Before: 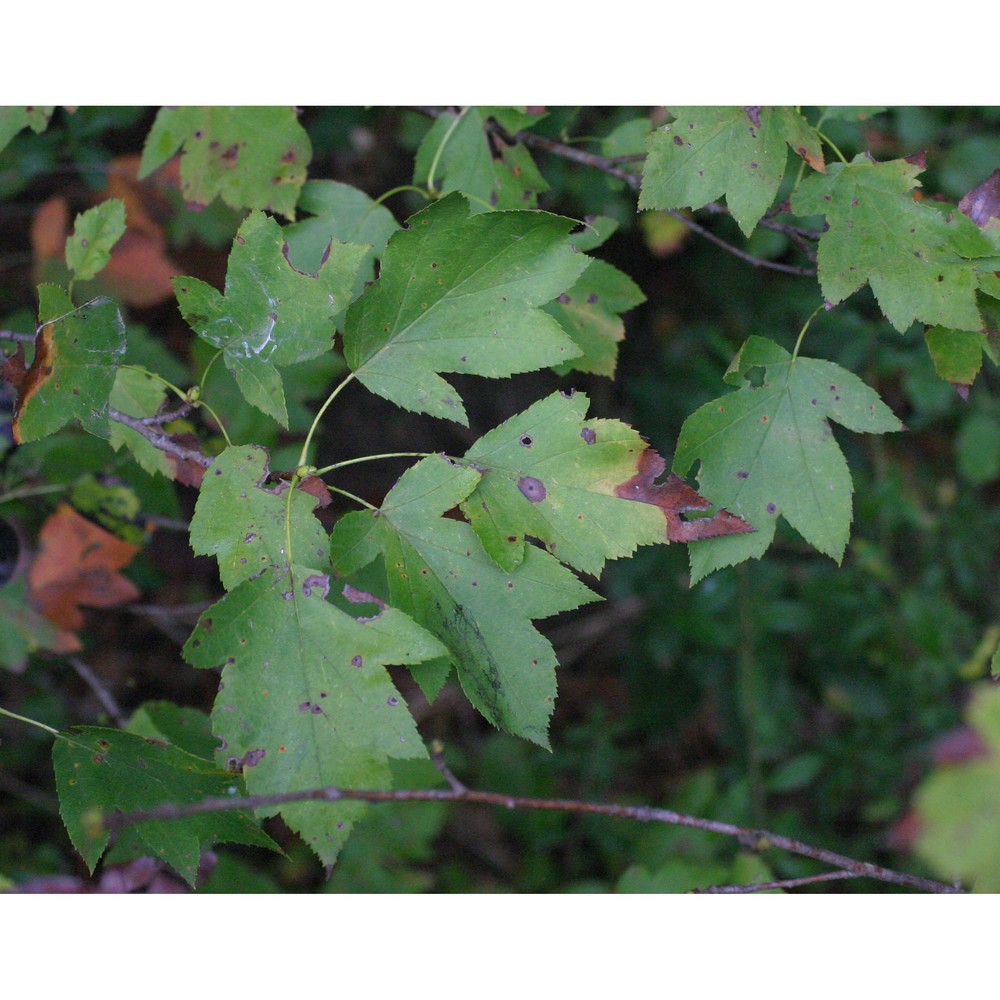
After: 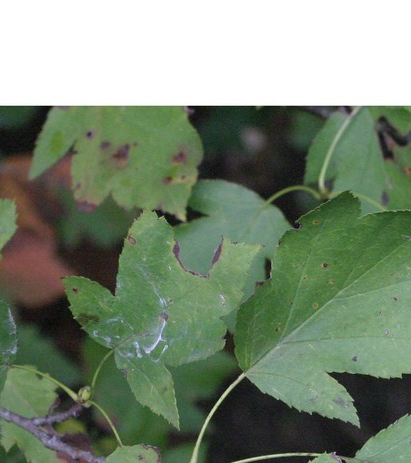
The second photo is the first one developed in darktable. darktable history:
contrast brightness saturation: saturation -0.176
crop and rotate: left 10.924%, top 0.094%, right 47.938%, bottom 53.589%
